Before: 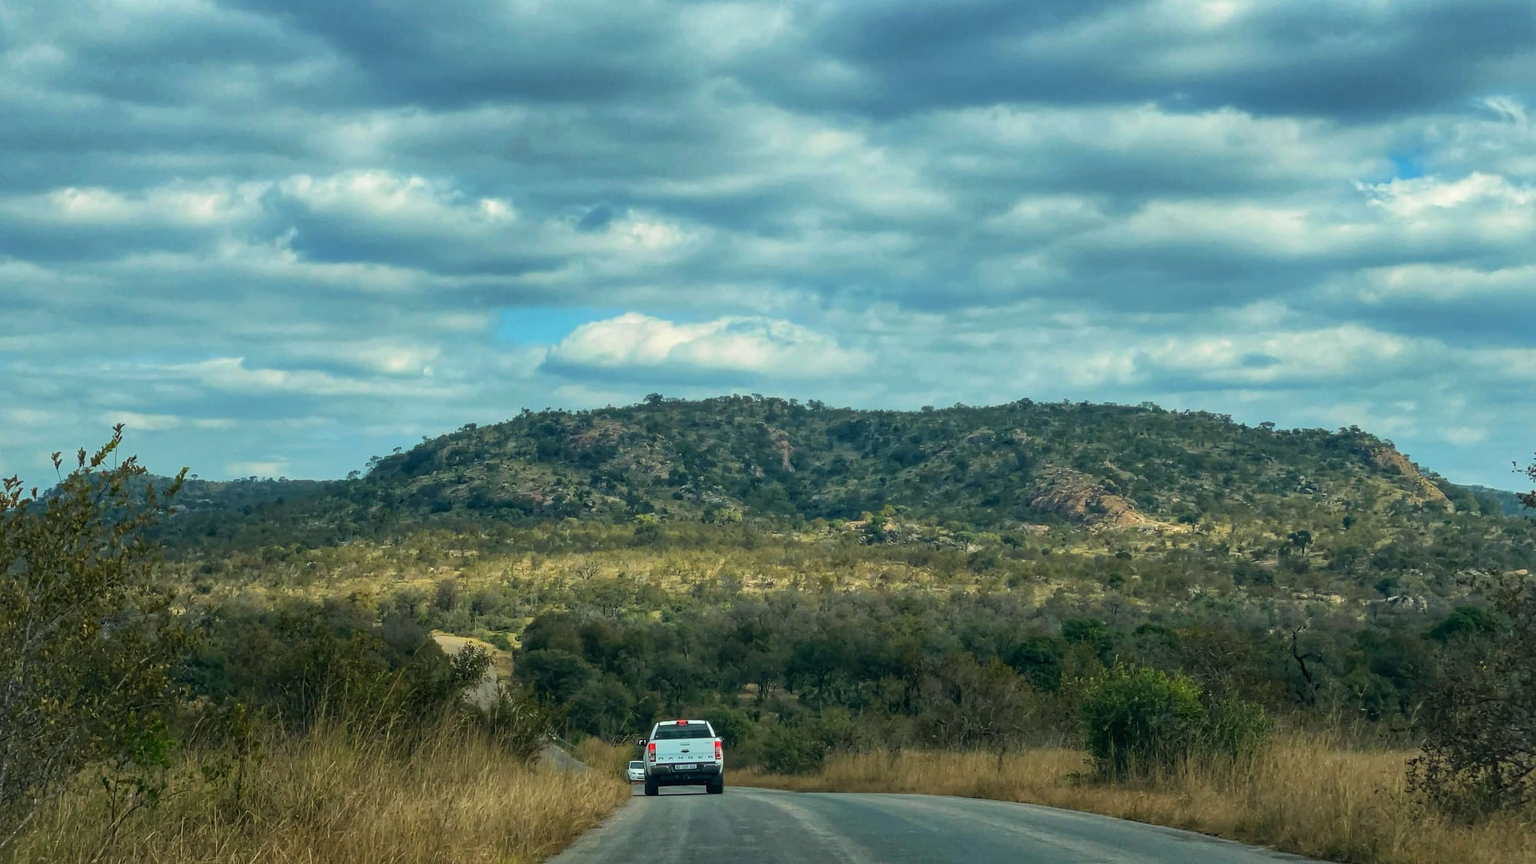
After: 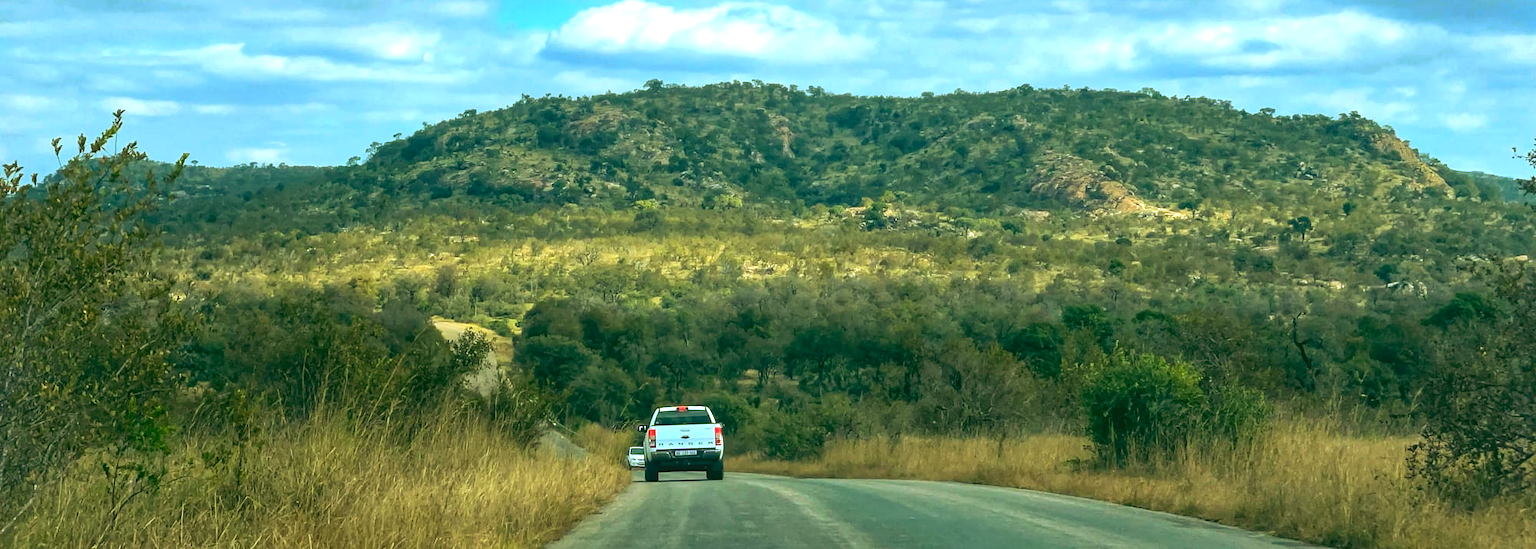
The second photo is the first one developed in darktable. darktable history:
exposure: black level correction 0, exposure 1.1 EV, compensate highlight preservation false
crop and rotate: top 36.435%
rgb curve: curves: ch0 [(0.123, 0.061) (0.995, 0.887)]; ch1 [(0.06, 0.116) (1, 0.906)]; ch2 [(0, 0) (0.824, 0.69) (1, 1)], mode RGB, independent channels, compensate middle gray true
